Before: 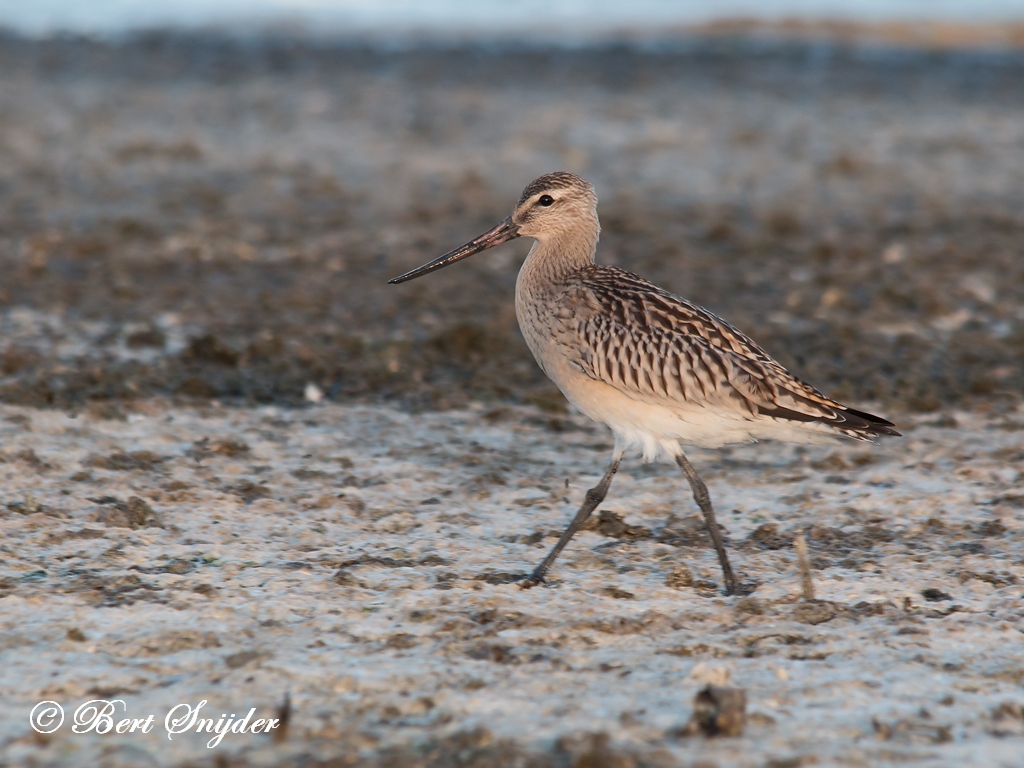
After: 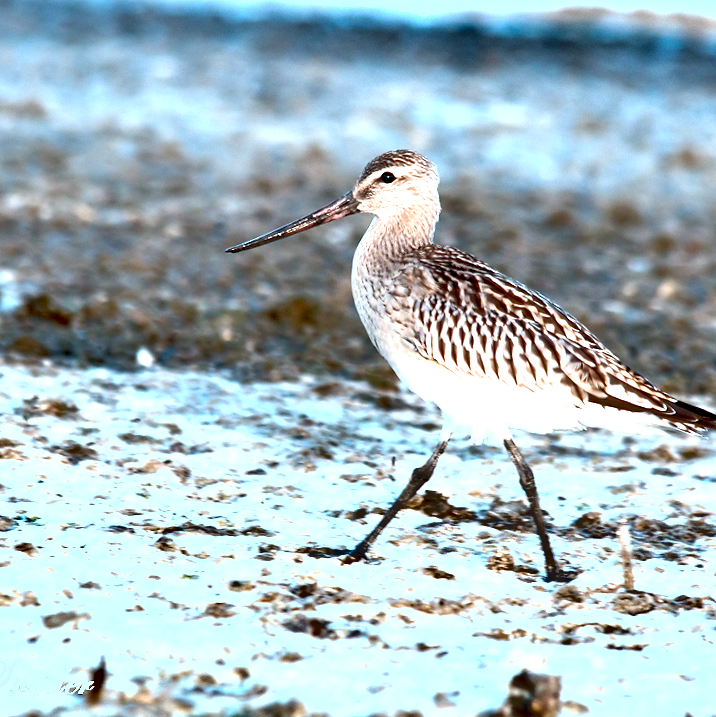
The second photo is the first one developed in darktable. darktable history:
crop and rotate: angle -3.03°, left 14.156%, top 0.04%, right 11.028%, bottom 0.027%
color correction: highlights a* -10.67, highlights b* -19.27
exposure: black level correction 0.015, exposure 1.779 EV, compensate exposure bias true, compensate highlight preservation false
shadows and highlights: low approximation 0.01, soften with gaussian
